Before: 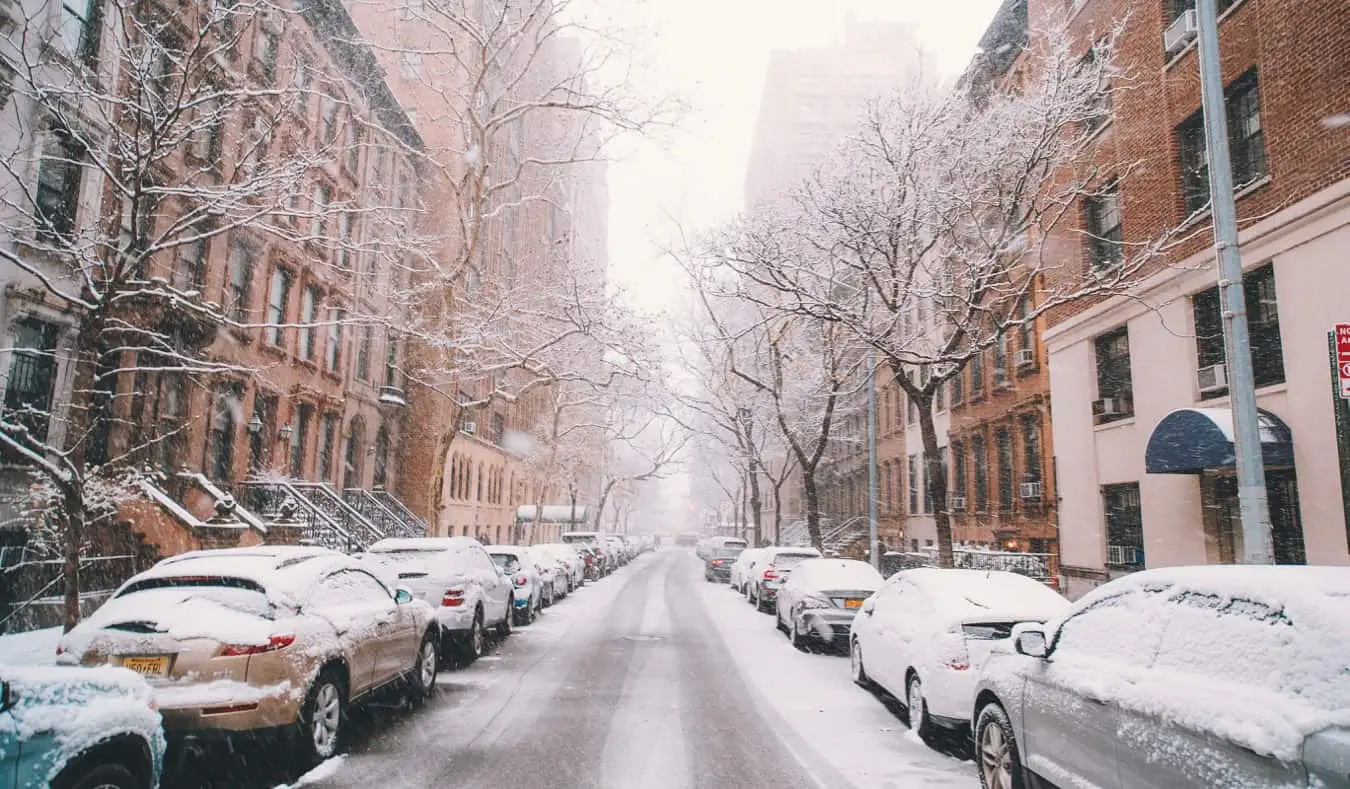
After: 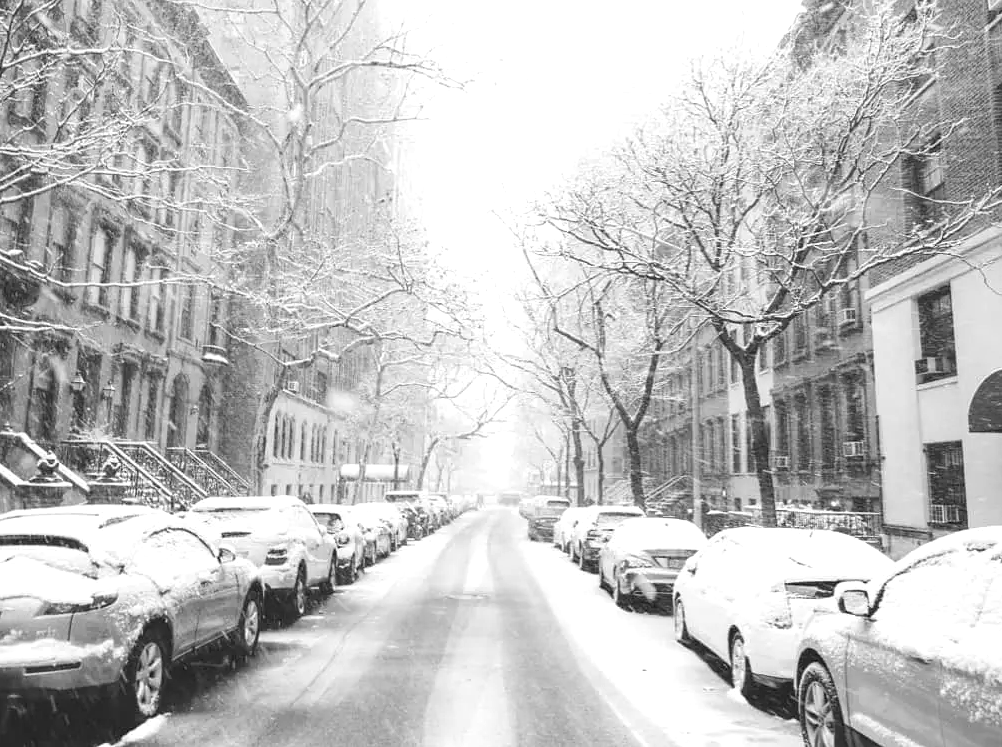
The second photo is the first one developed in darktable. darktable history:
crop and rotate: left 13.15%, top 5.251%, right 12.609%
white balance: red 0.967, blue 1.119, emerald 0.756
monochrome: on, module defaults
exposure: black level correction 0.001, exposure 0.5 EV, compensate exposure bias true, compensate highlight preservation false
